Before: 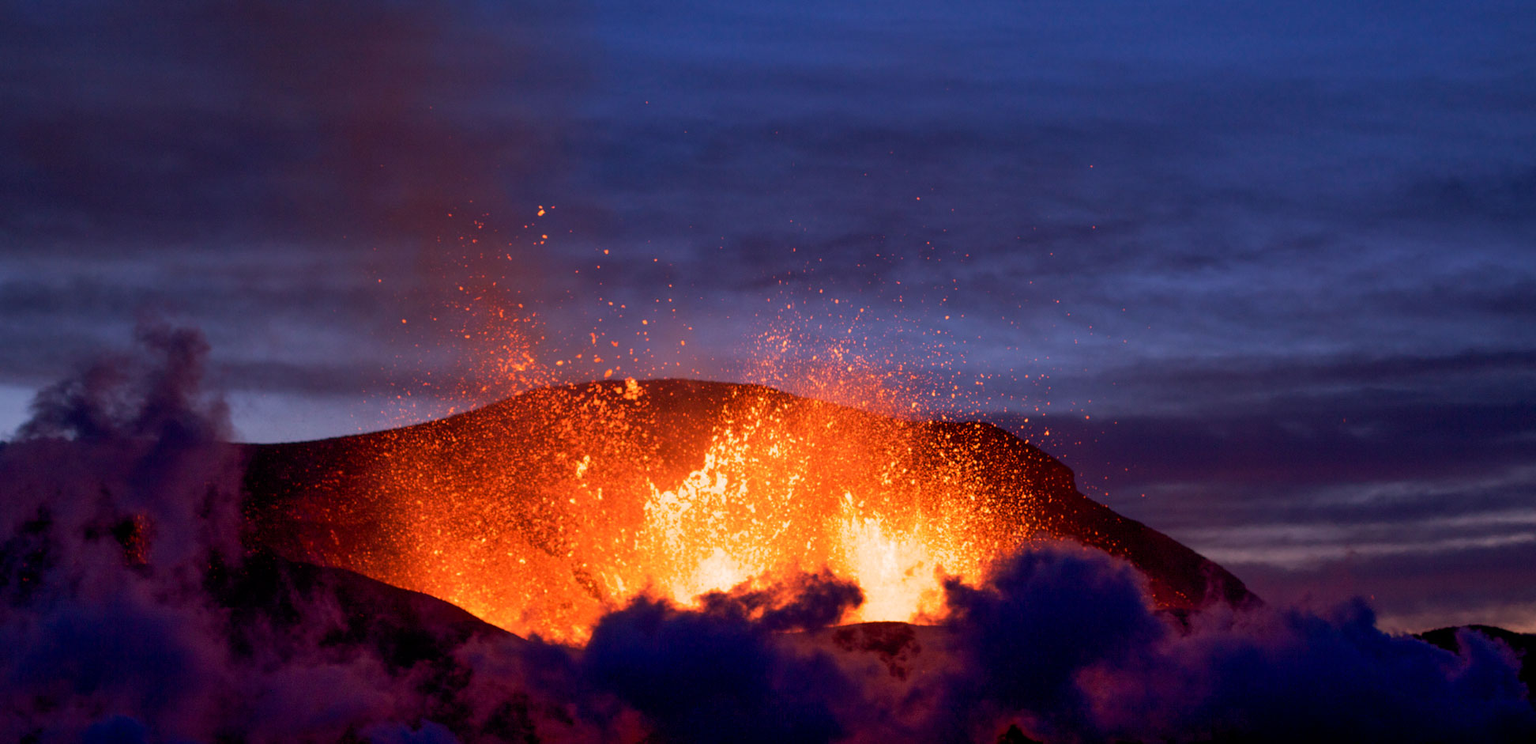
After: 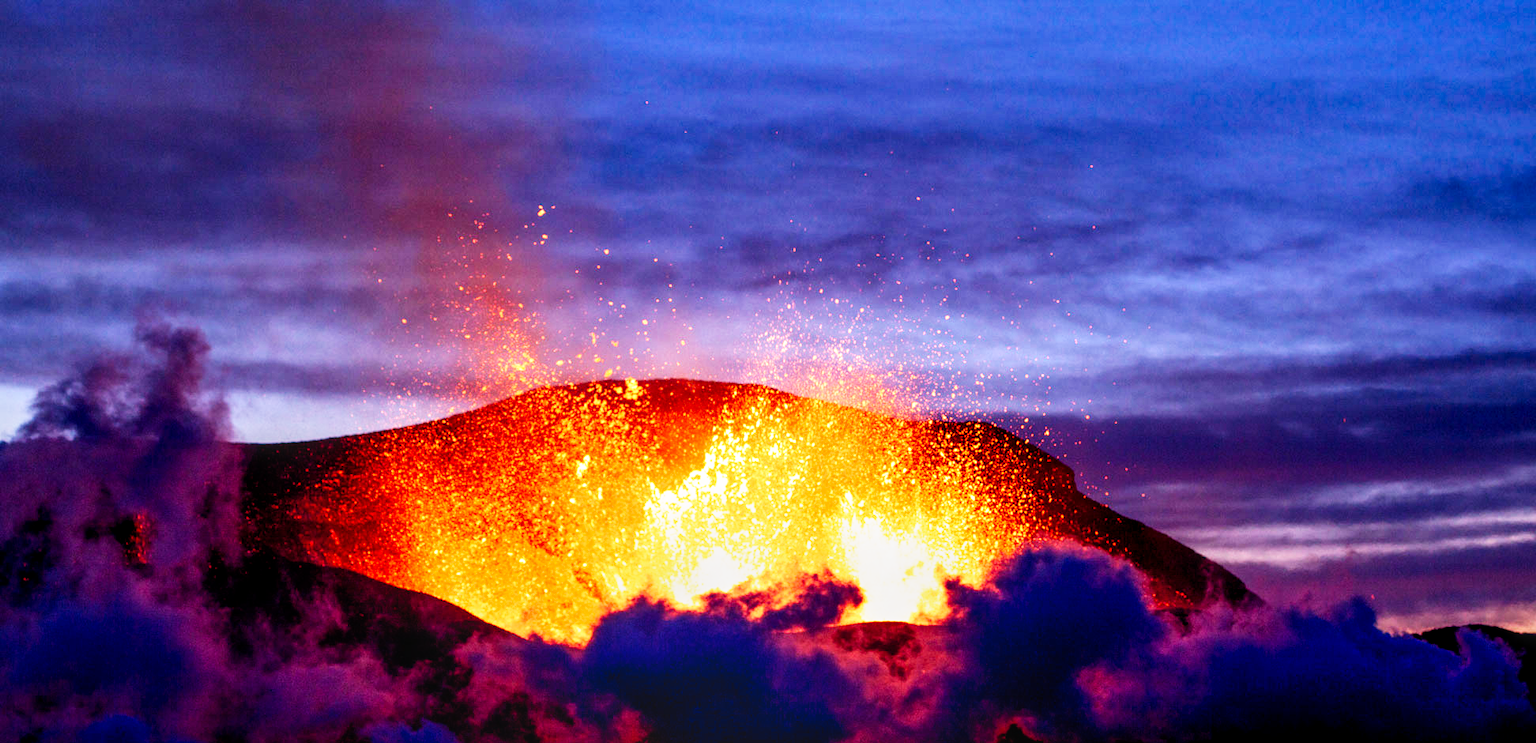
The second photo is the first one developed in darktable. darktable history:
exposure: exposure 0.563 EV, compensate exposure bias true, compensate highlight preservation false
base curve: curves: ch0 [(0, 0) (0.007, 0.004) (0.027, 0.03) (0.046, 0.07) (0.207, 0.54) (0.442, 0.872) (0.673, 0.972) (1, 1)], preserve colors none
local contrast: on, module defaults
